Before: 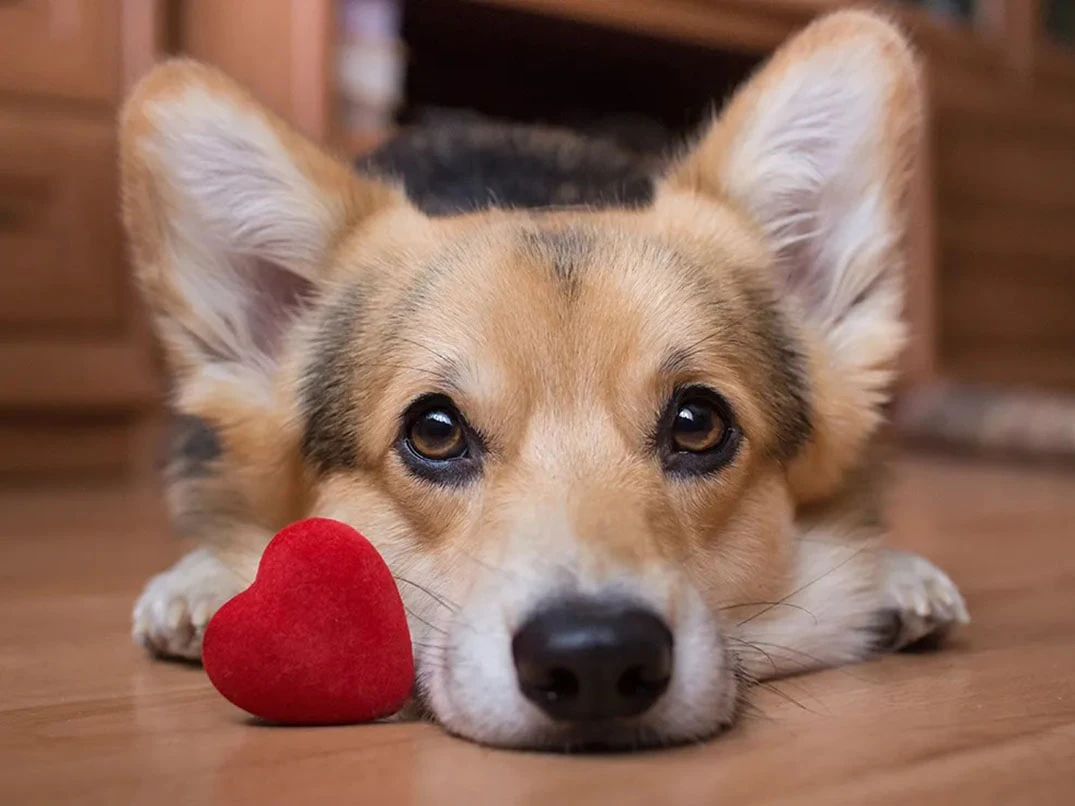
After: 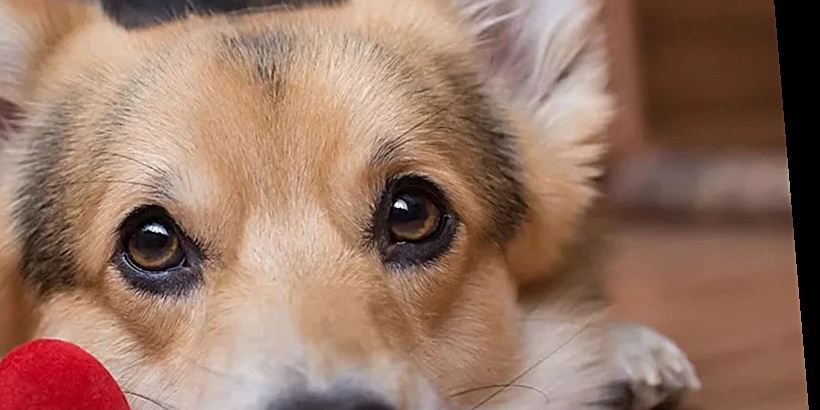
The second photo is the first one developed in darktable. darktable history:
crop and rotate: left 27.938%, top 27.046%, bottom 27.046%
sharpen: on, module defaults
rotate and perspective: rotation -4.86°, automatic cropping off
